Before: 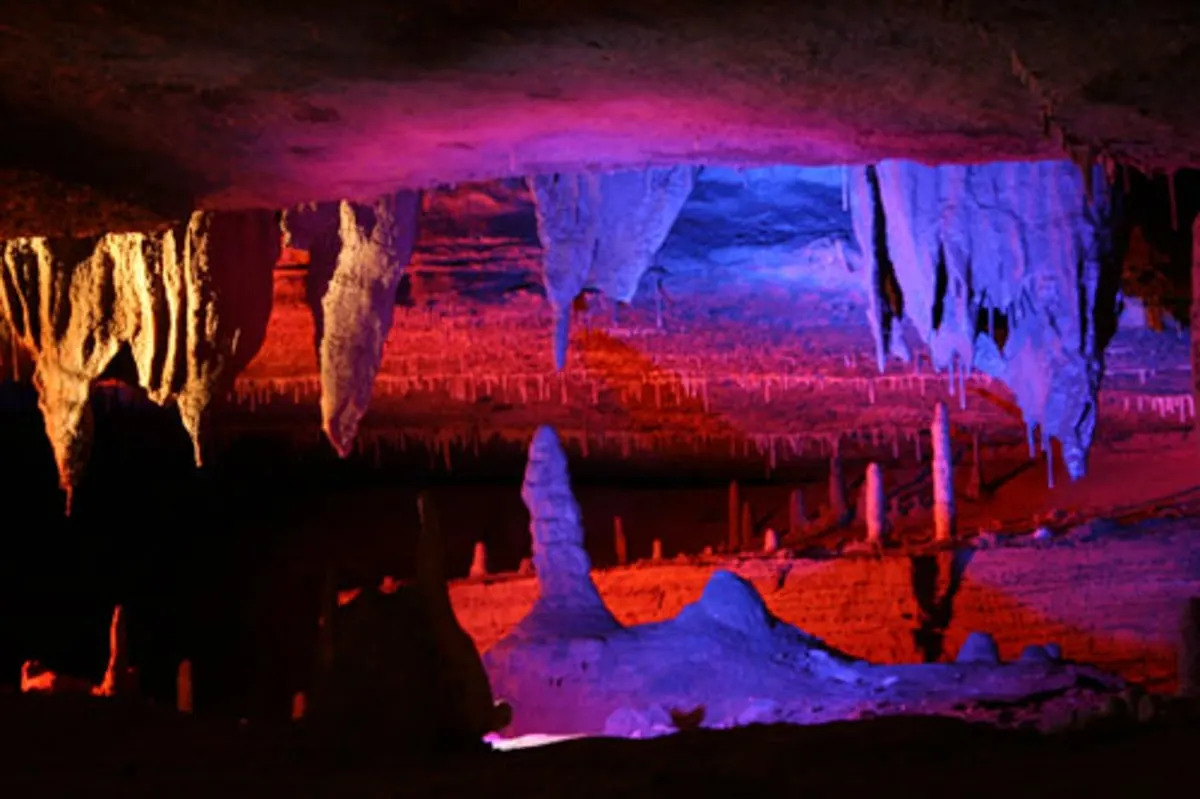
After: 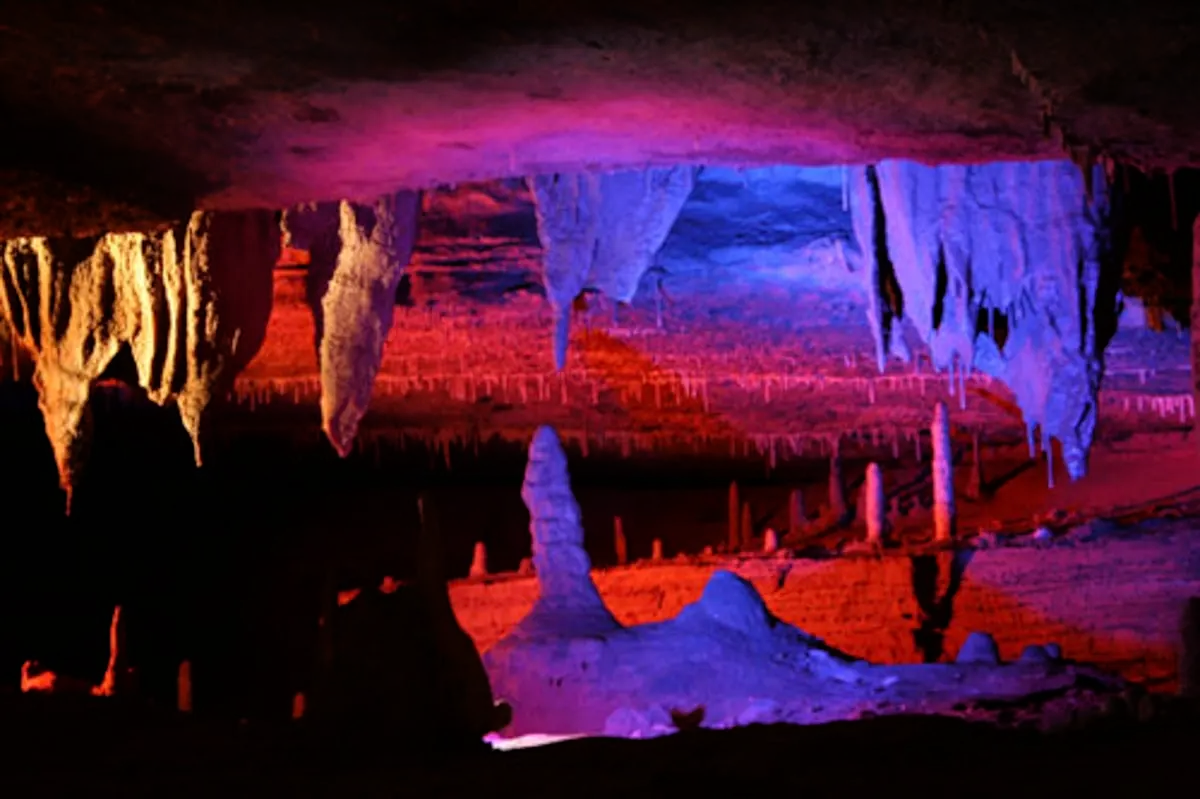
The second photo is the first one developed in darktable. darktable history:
rgb curve: curves: ch0 [(0, 0) (0.136, 0.078) (0.262, 0.245) (0.414, 0.42) (1, 1)], compensate middle gray true, preserve colors basic power
